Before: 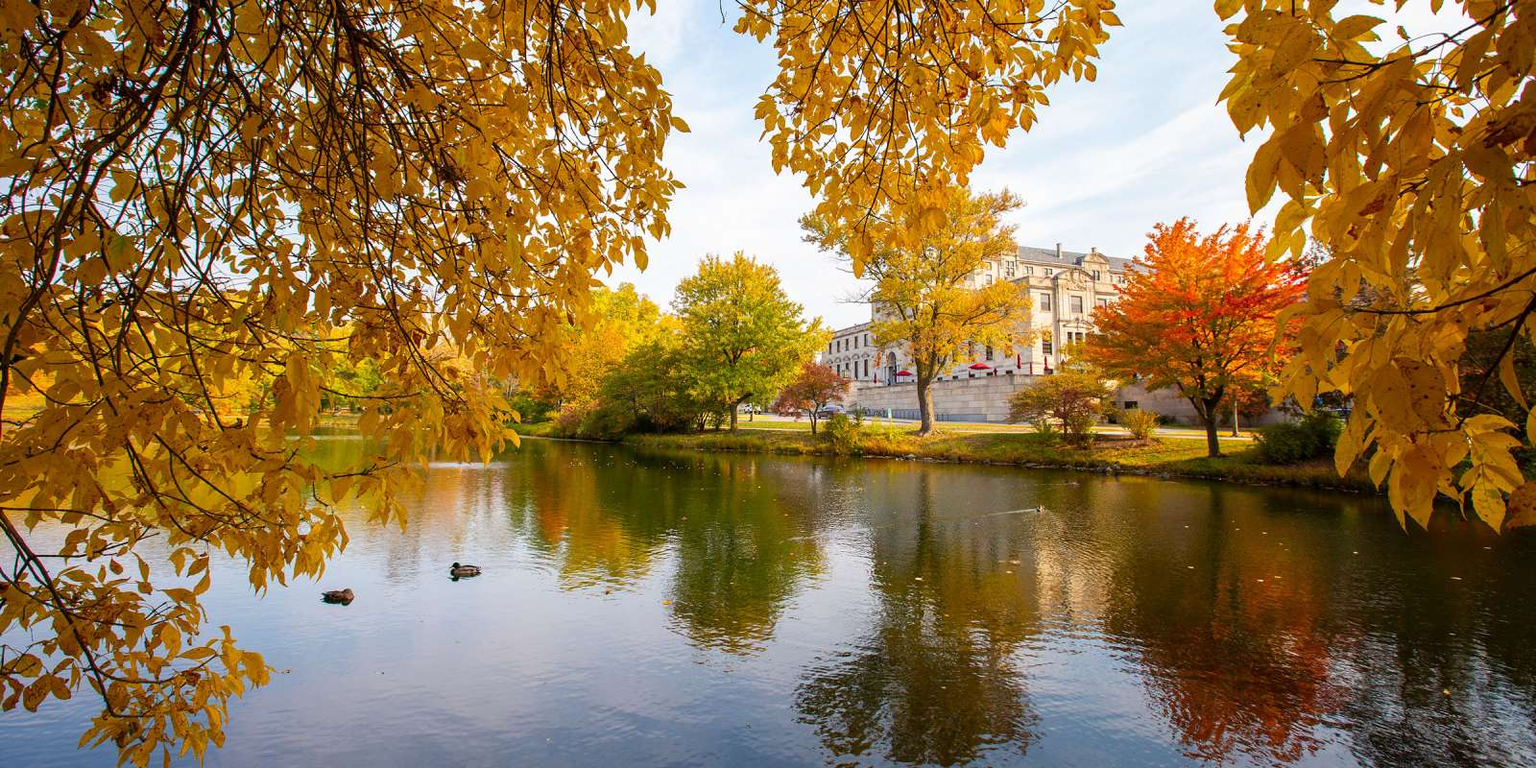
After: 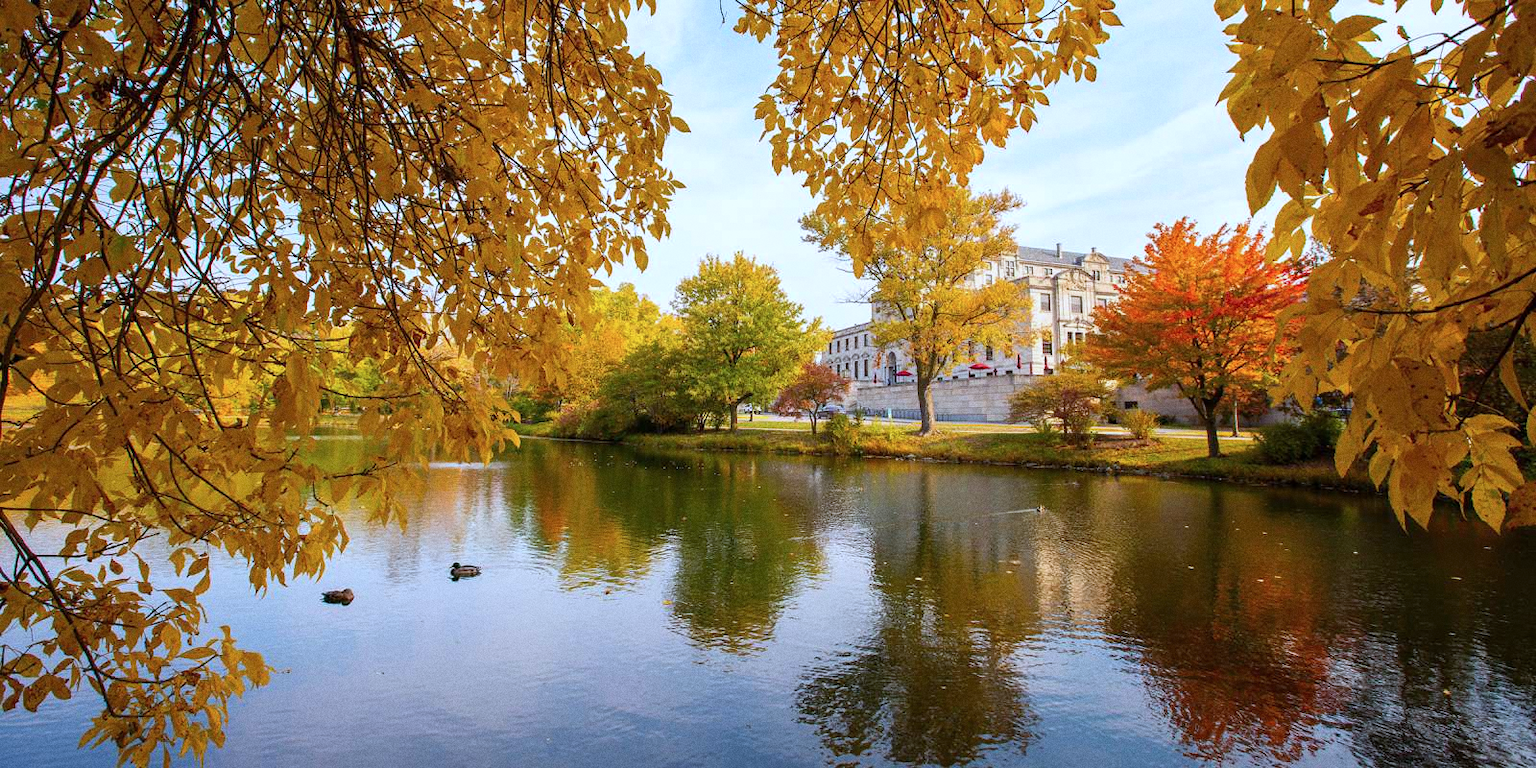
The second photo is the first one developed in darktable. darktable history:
color correction: highlights a* -0.772, highlights b* -8.92
grain: coarseness 0.09 ISO
white balance: red 0.967, blue 1.049
